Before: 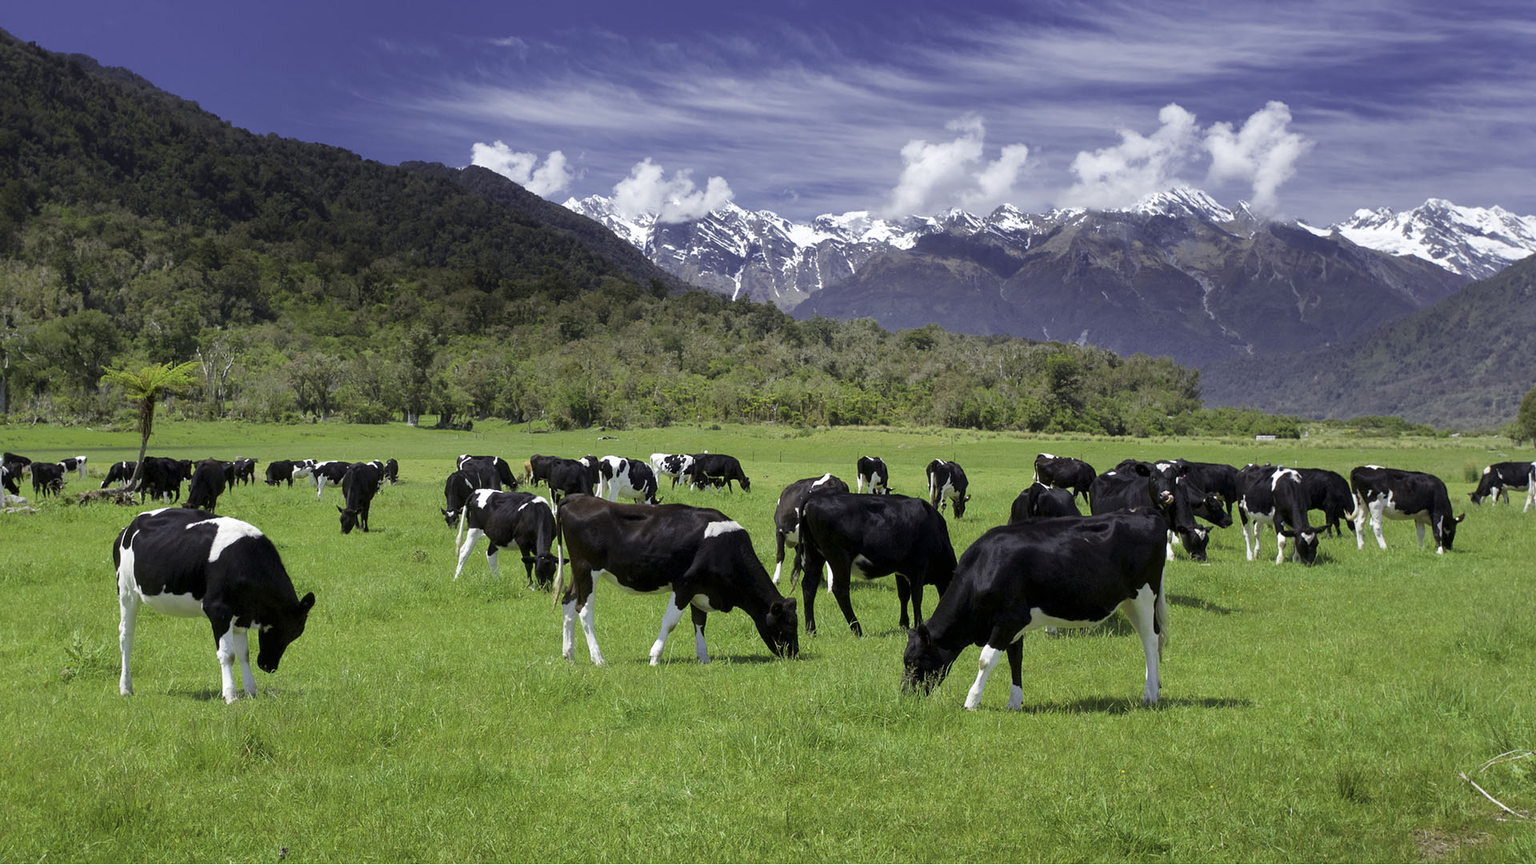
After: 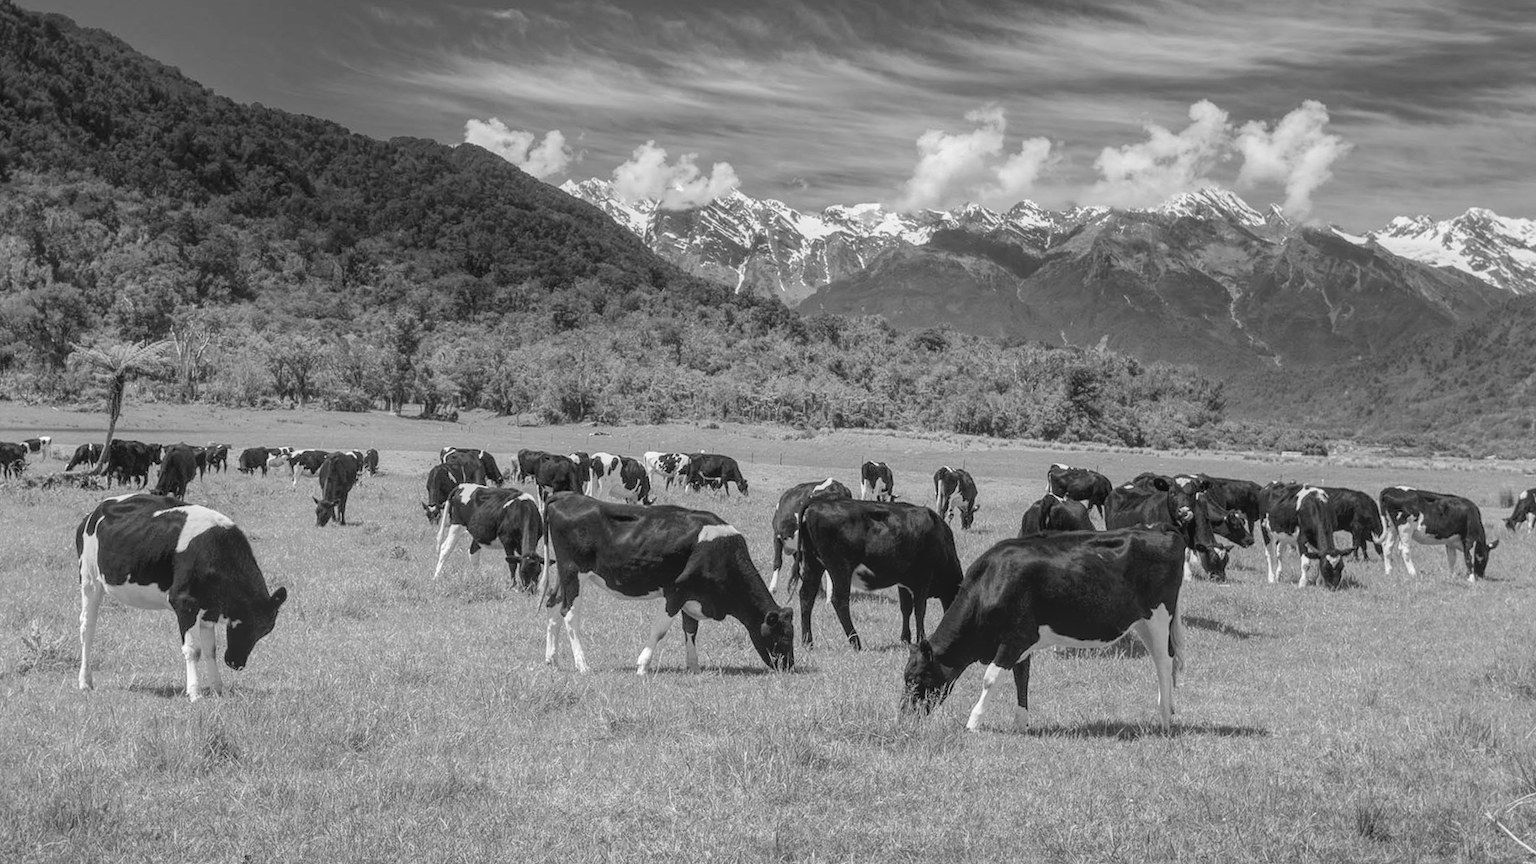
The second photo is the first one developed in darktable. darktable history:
crop and rotate: angle -1.69°
local contrast: highlights 66%, shadows 33%, detail 166%, midtone range 0.2
monochrome: a -71.75, b 75.82
contrast brightness saturation: contrast 0.1, brightness 0.02, saturation 0.02
